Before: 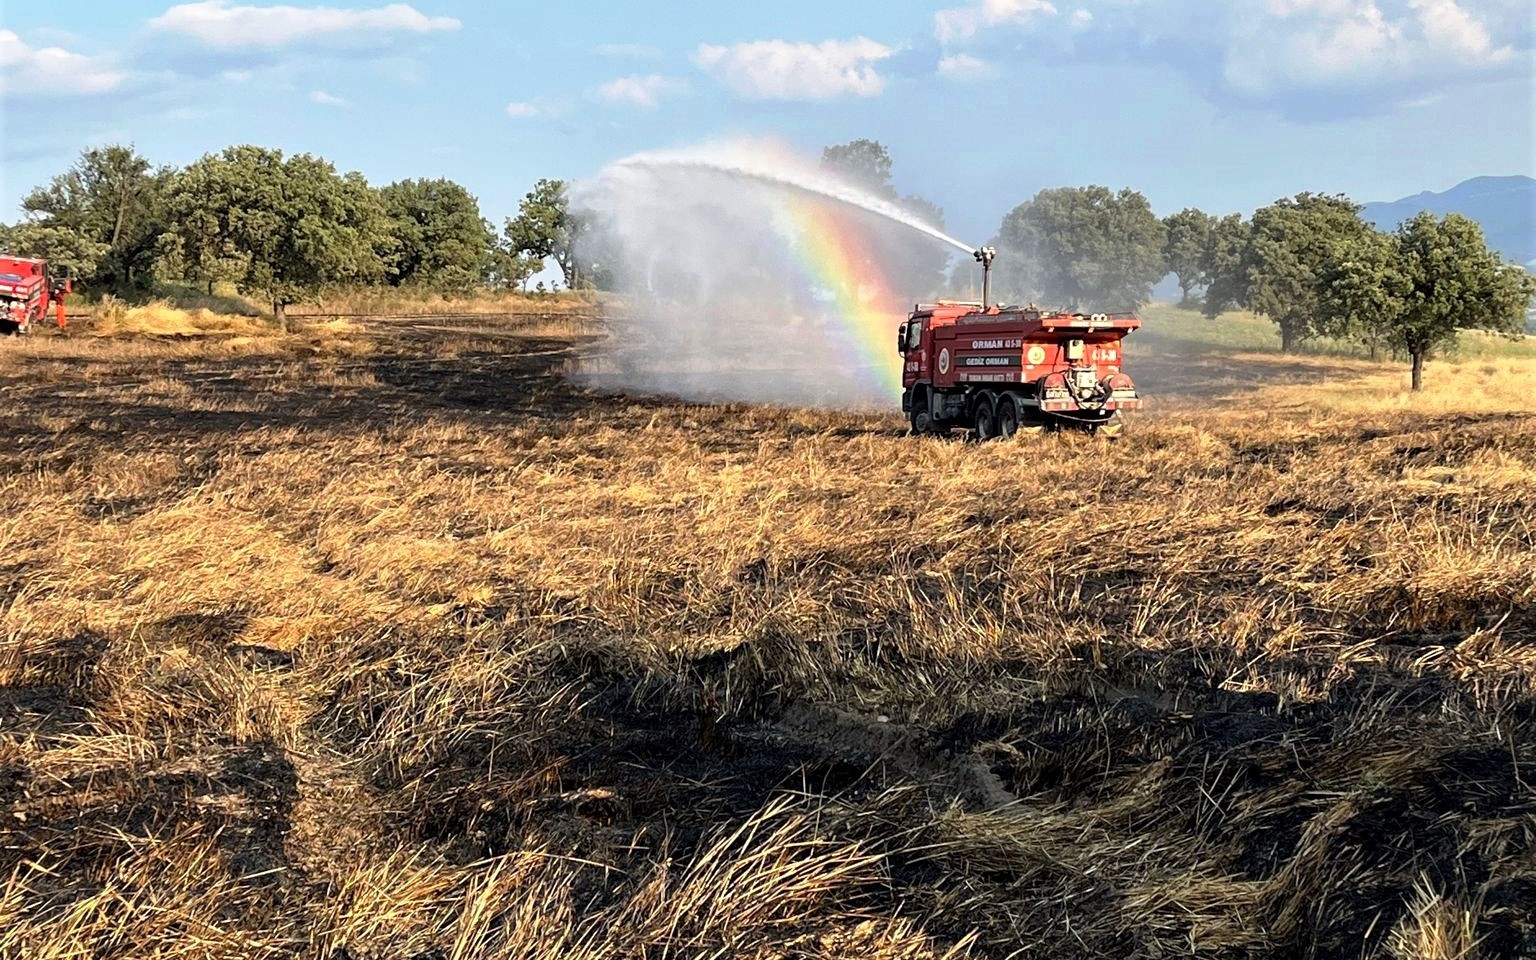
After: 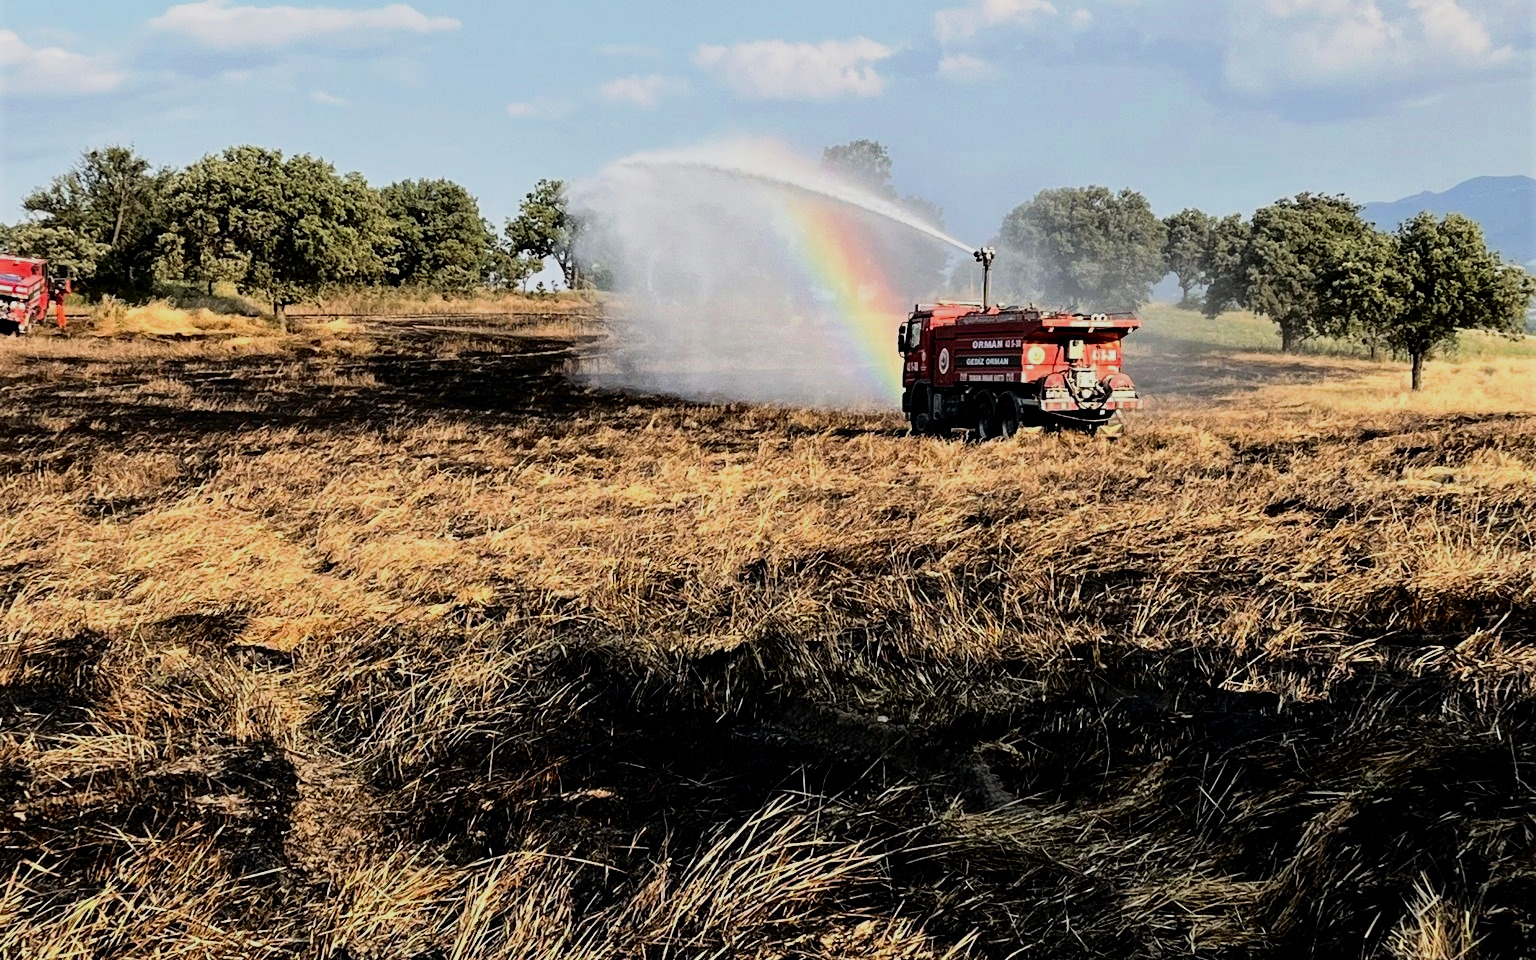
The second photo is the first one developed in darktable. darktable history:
filmic rgb: black relative exposure -7.5 EV, white relative exposure 5 EV, hardness 3.35, contrast 1.301
tone curve: curves: ch0 [(0, 0) (0.003, 0.001) (0.011, 0.004) (0.025, 0.011) (0.044, 0.021) (0.069, 0.028) (0.1, 0.036) (0.136, 0.051) (0.177, 0.085) (0.224, 0.127) (0.277, 0.193) (0.335, 0.266) (0.399, 0.338) (0.468, 0.419) (0.543, 0.504) (0.623, 0.593) (0.709, 0.689) (0.801, 0.784) (0.898, 0.888) (1, 1)], color space Lab, independent channels, preserve colors none
tone equalizer: on, module defaults
